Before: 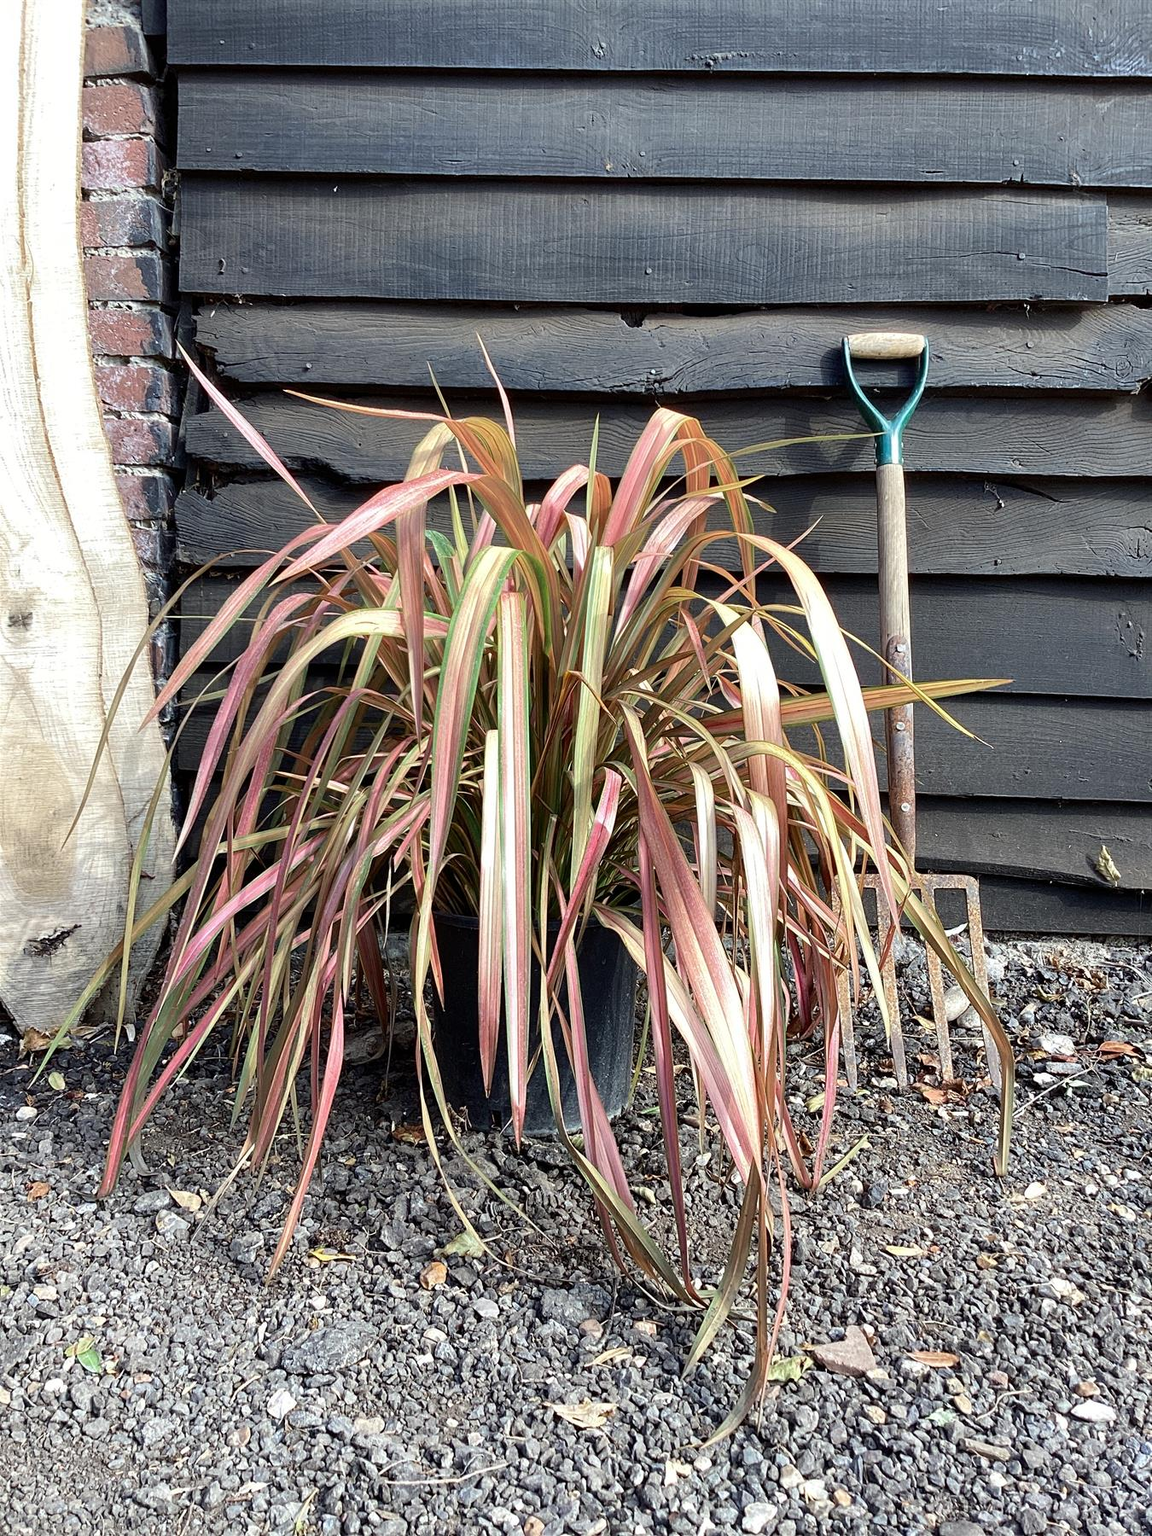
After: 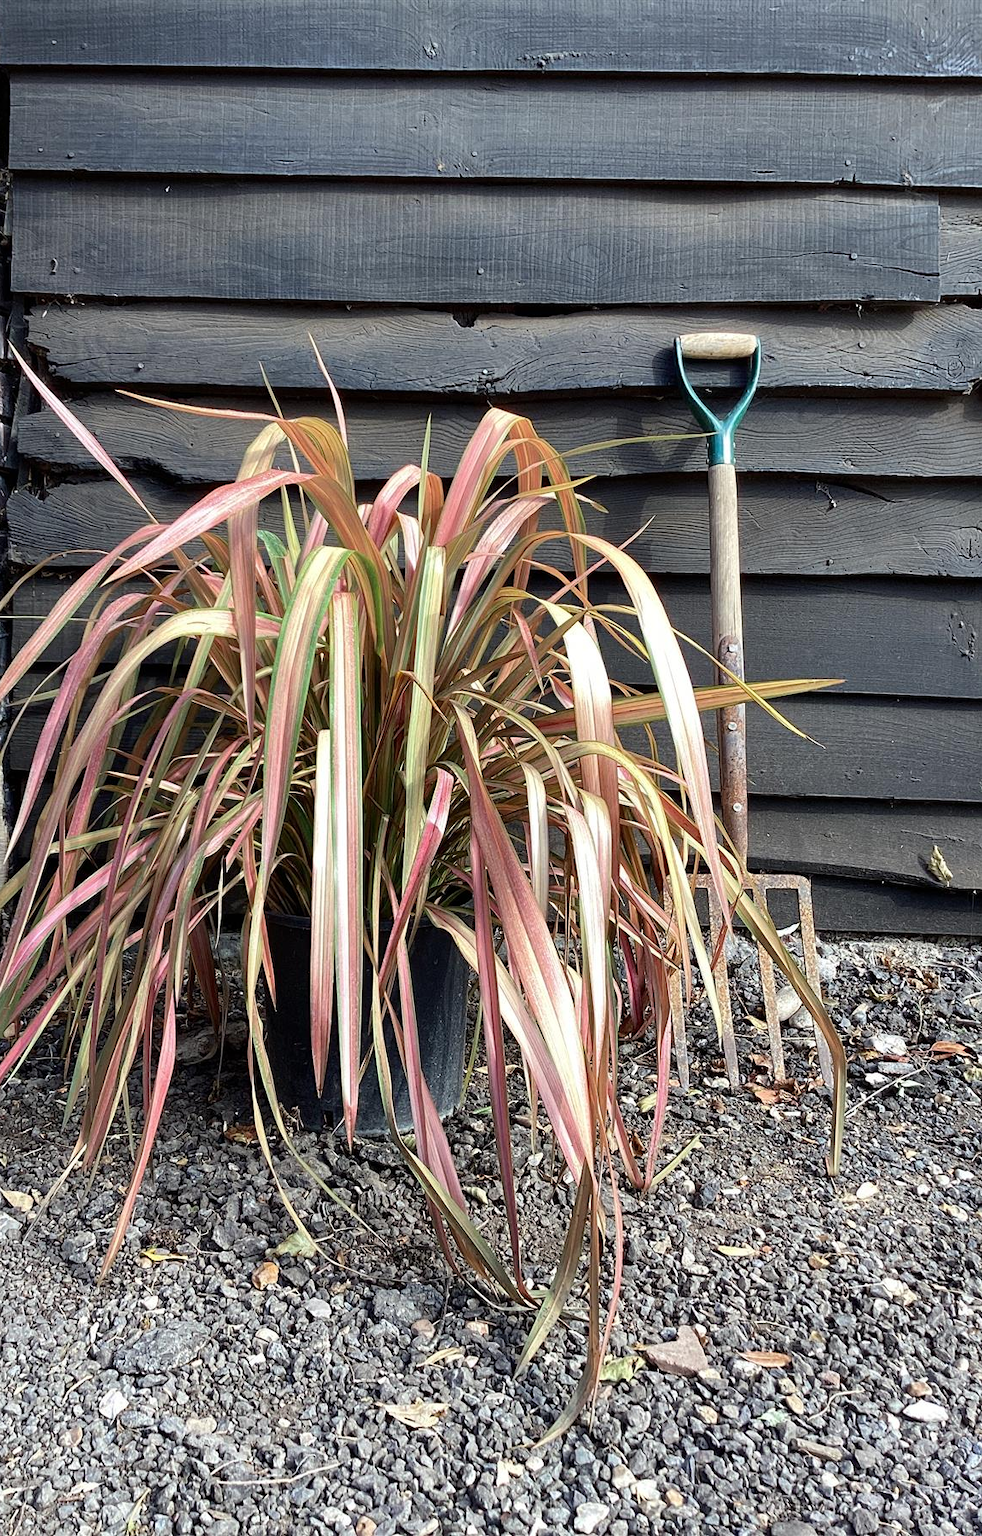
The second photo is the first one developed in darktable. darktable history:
crop and rotate: left 14.694%
